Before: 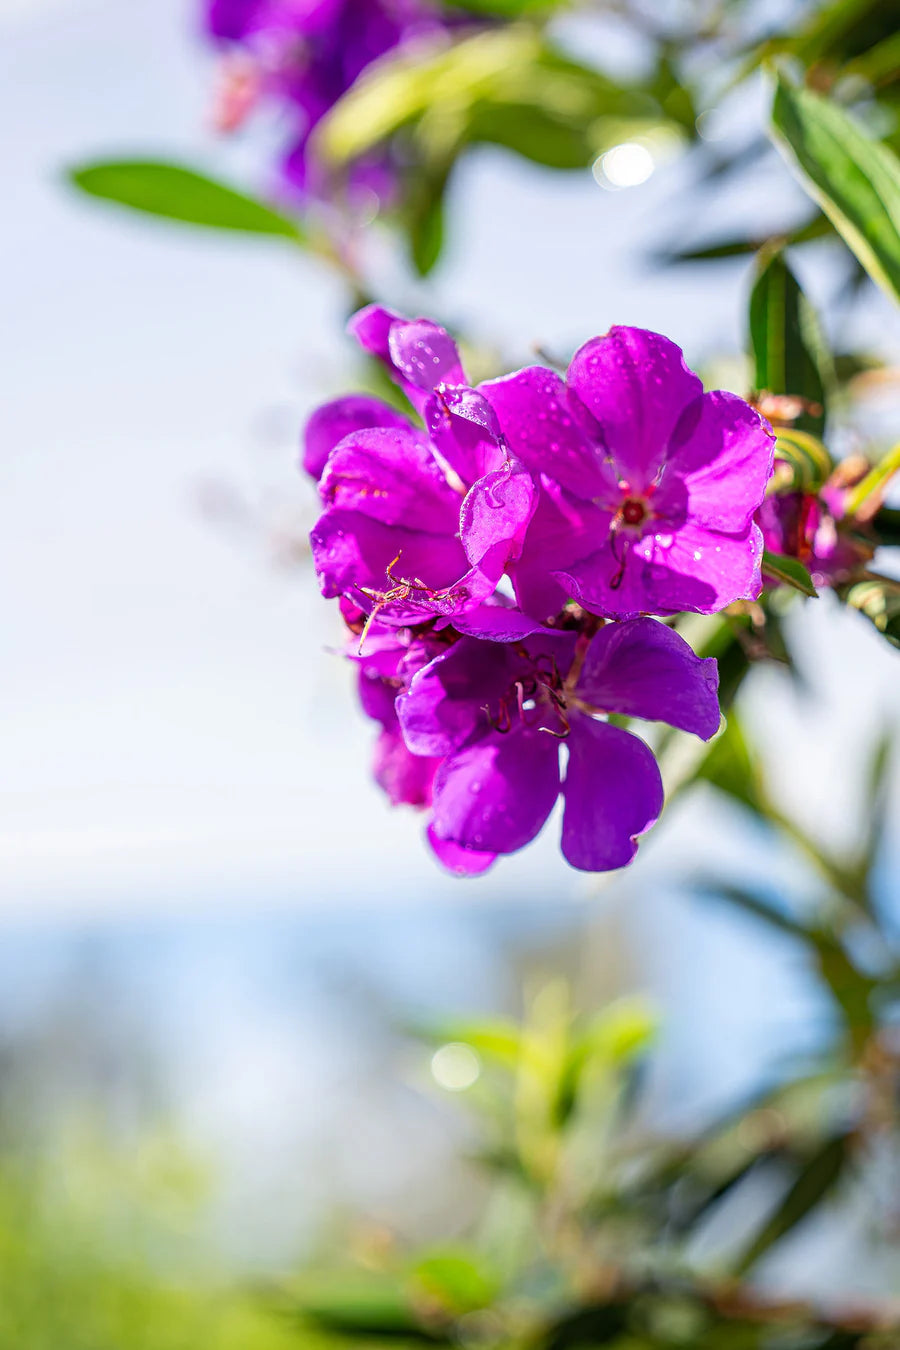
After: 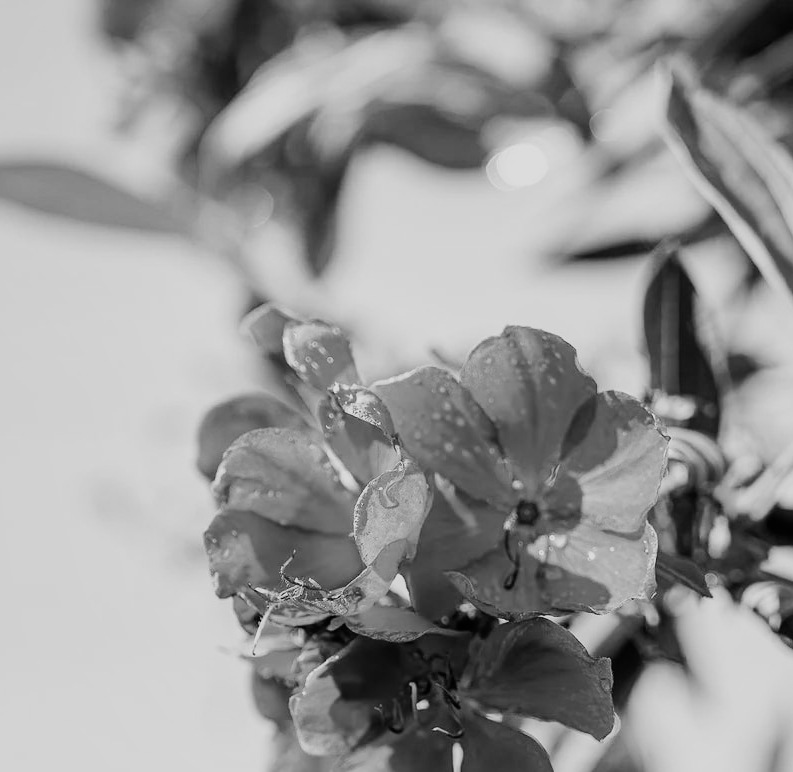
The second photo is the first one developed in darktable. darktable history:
crop and rotate: left 11.812%, bottom 42.776%
monochrome: a 32, b 64, size 2.3, highlights 1
sigmoid: contrast 1.7, skew -0.2, preserve hue 0%, red attenuation 0.1, red rotation 0.035, green attenuation 0.1, green rotation -0.017, blue attenuation 0.15, blue rotation -0.052, base primaries Rec2020
tone equalizer: -8 EV -0.001 EV, -7 EV 0.001 EV, -6 EV -0.002 EV, -5 EV -0.003 EV, -4 EV -0.062 EV, -3 EV -0.222 EV, -2 EV -0.267 EV, -1 EV 0.105 EV, +0 EV 0.303 EV
shadows and highlights: on, module defaults
